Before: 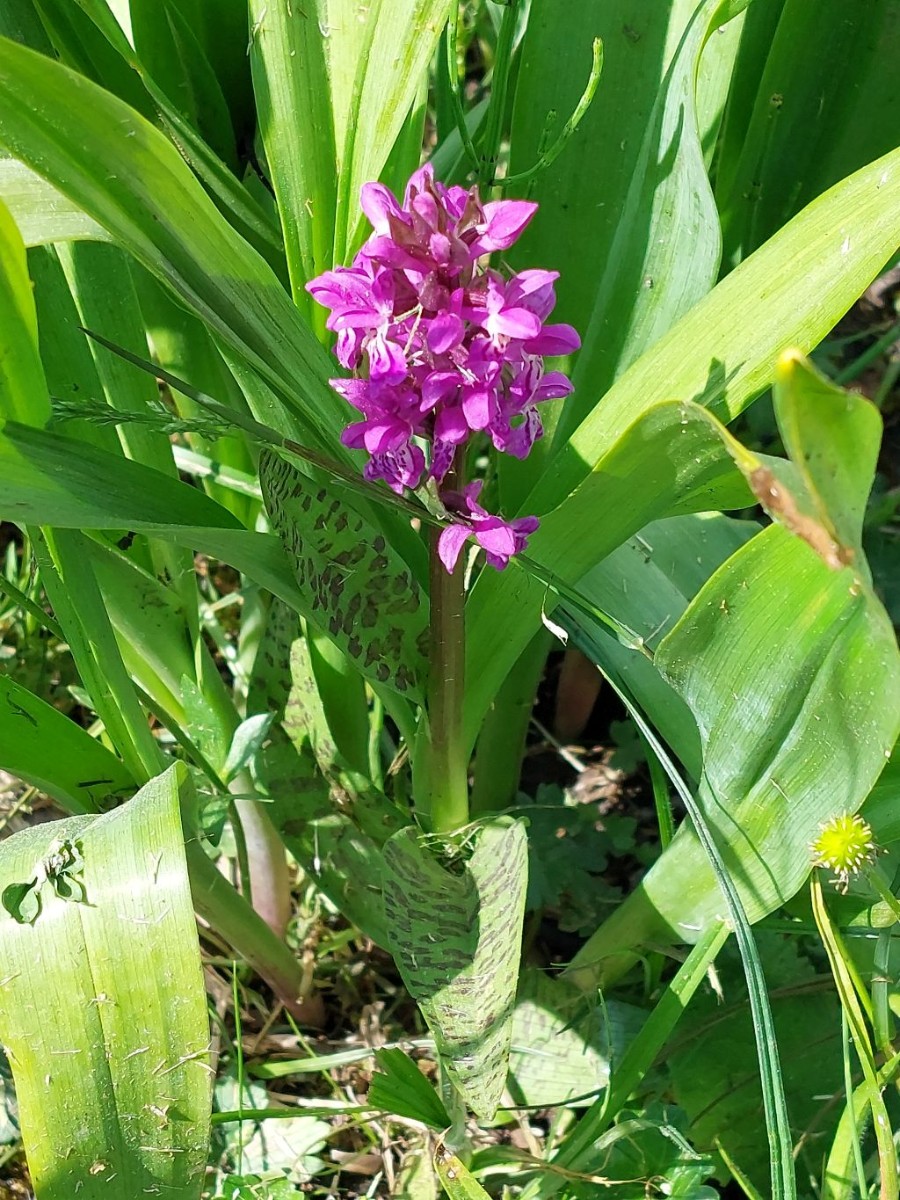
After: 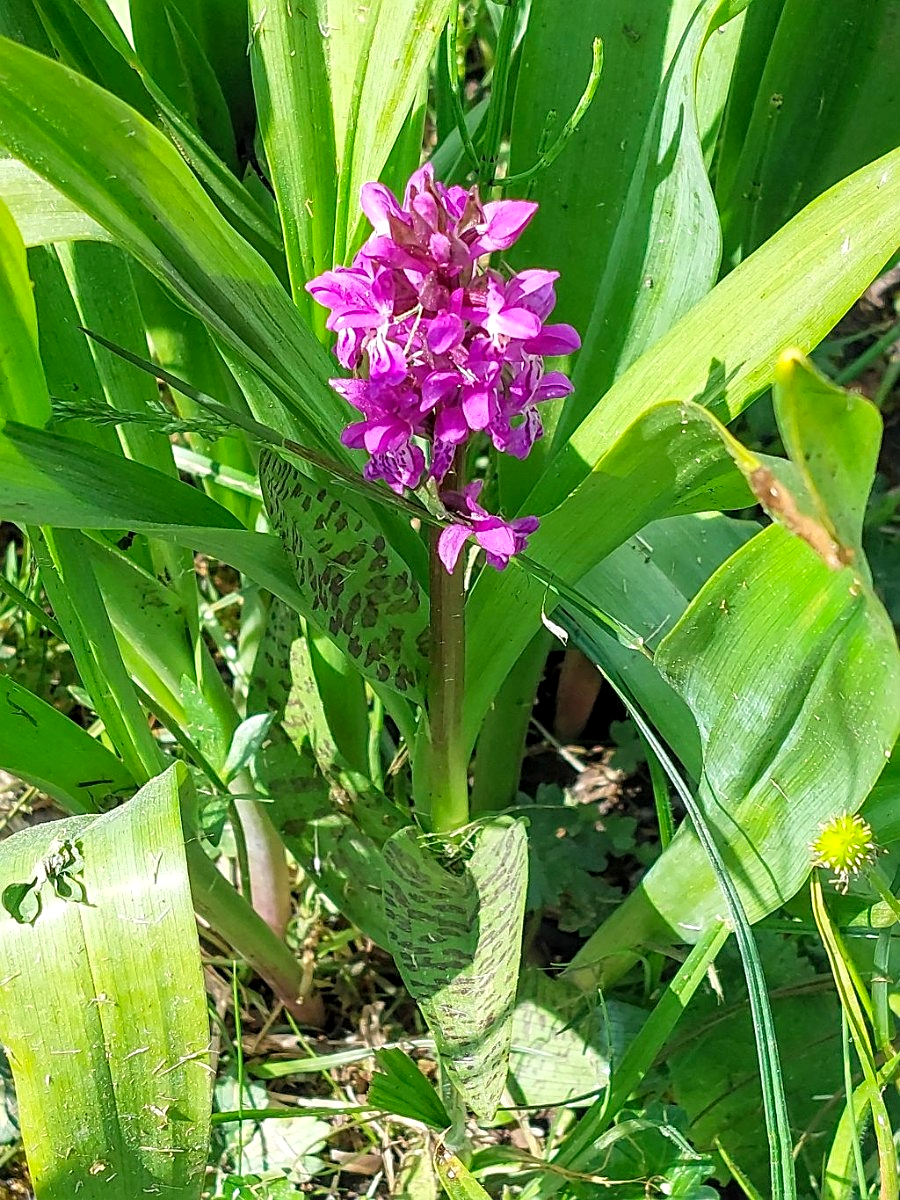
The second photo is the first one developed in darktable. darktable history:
local contrast: on, module defaults
contrast brightness saturation: contrast 0.025, brightness 0.059, saturation 0.134
sharpen: on, module defaults
